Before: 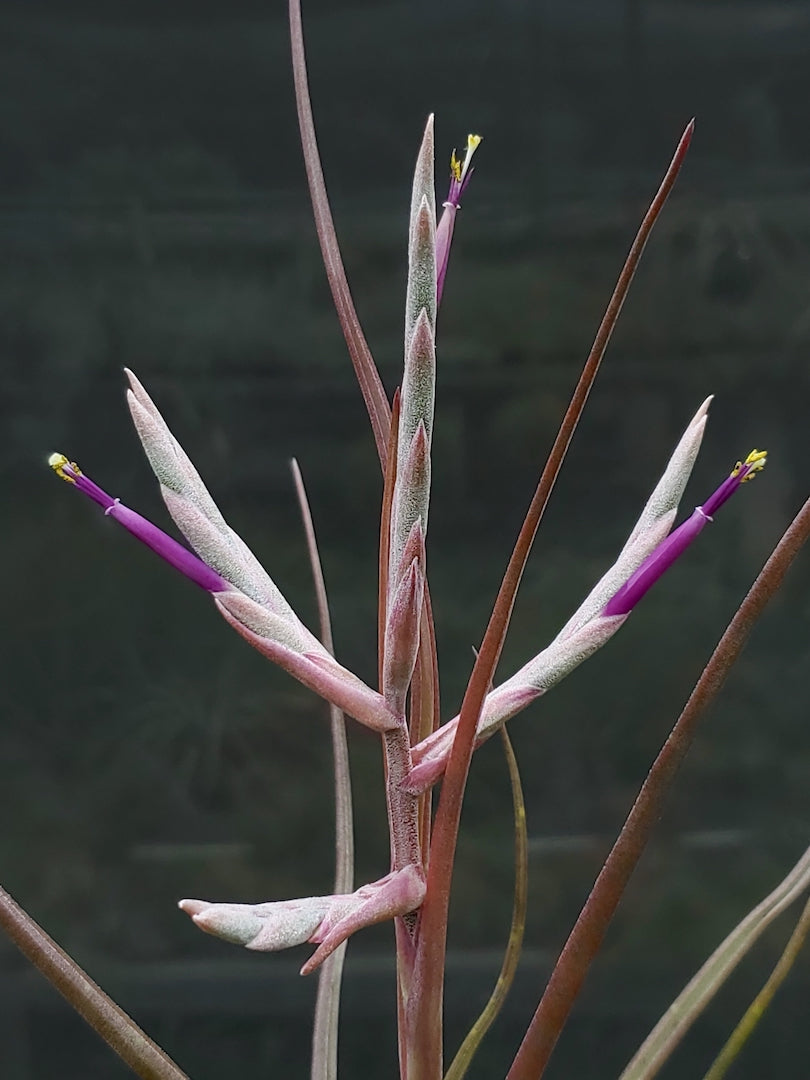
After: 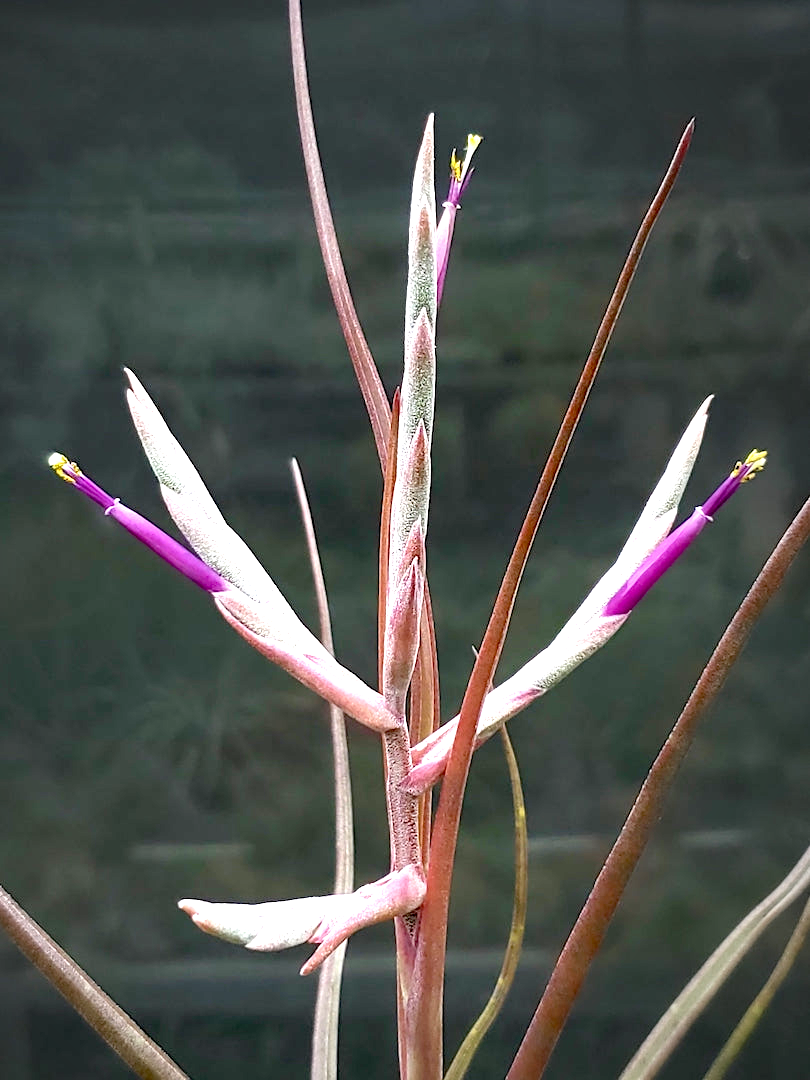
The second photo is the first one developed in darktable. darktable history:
exposure: black level correction 0.009, exposure 1.433 EV, compensate highlight preservation false
vignetting: brightness -0.406, saturation -0.302, center (-0.148, 0.012), automatic ratio true
